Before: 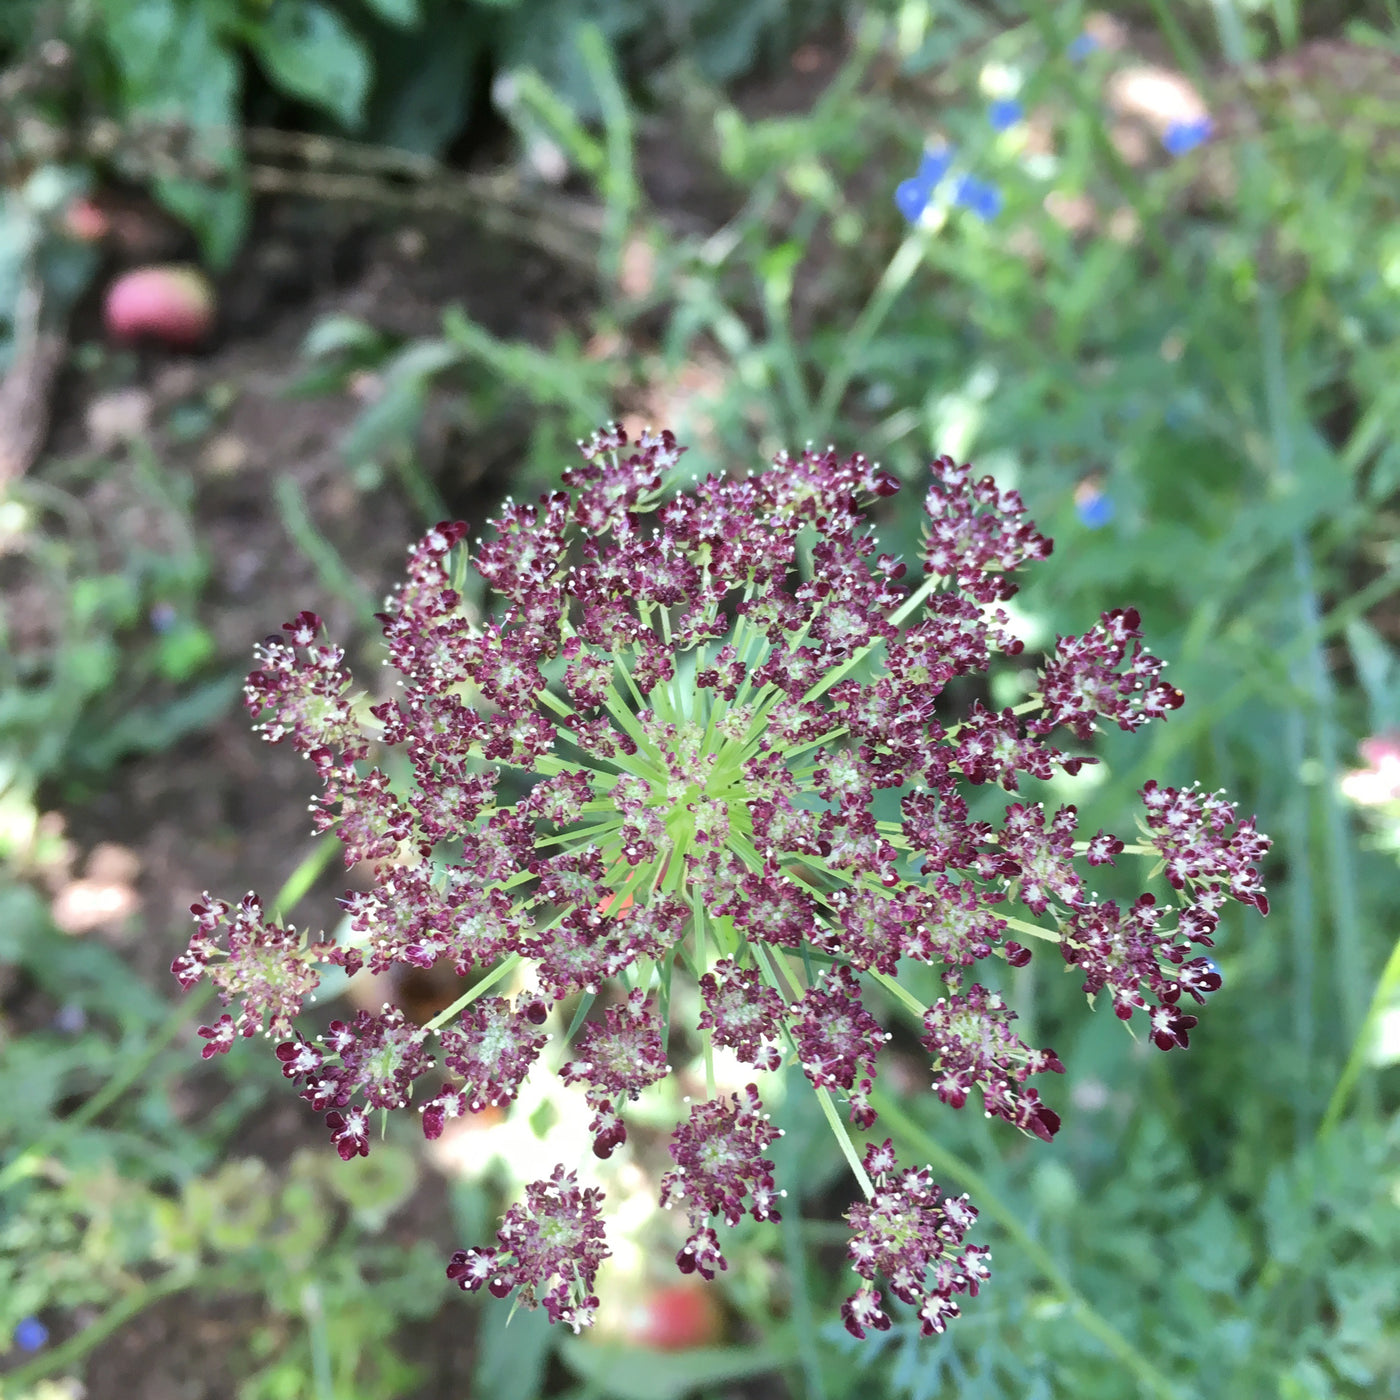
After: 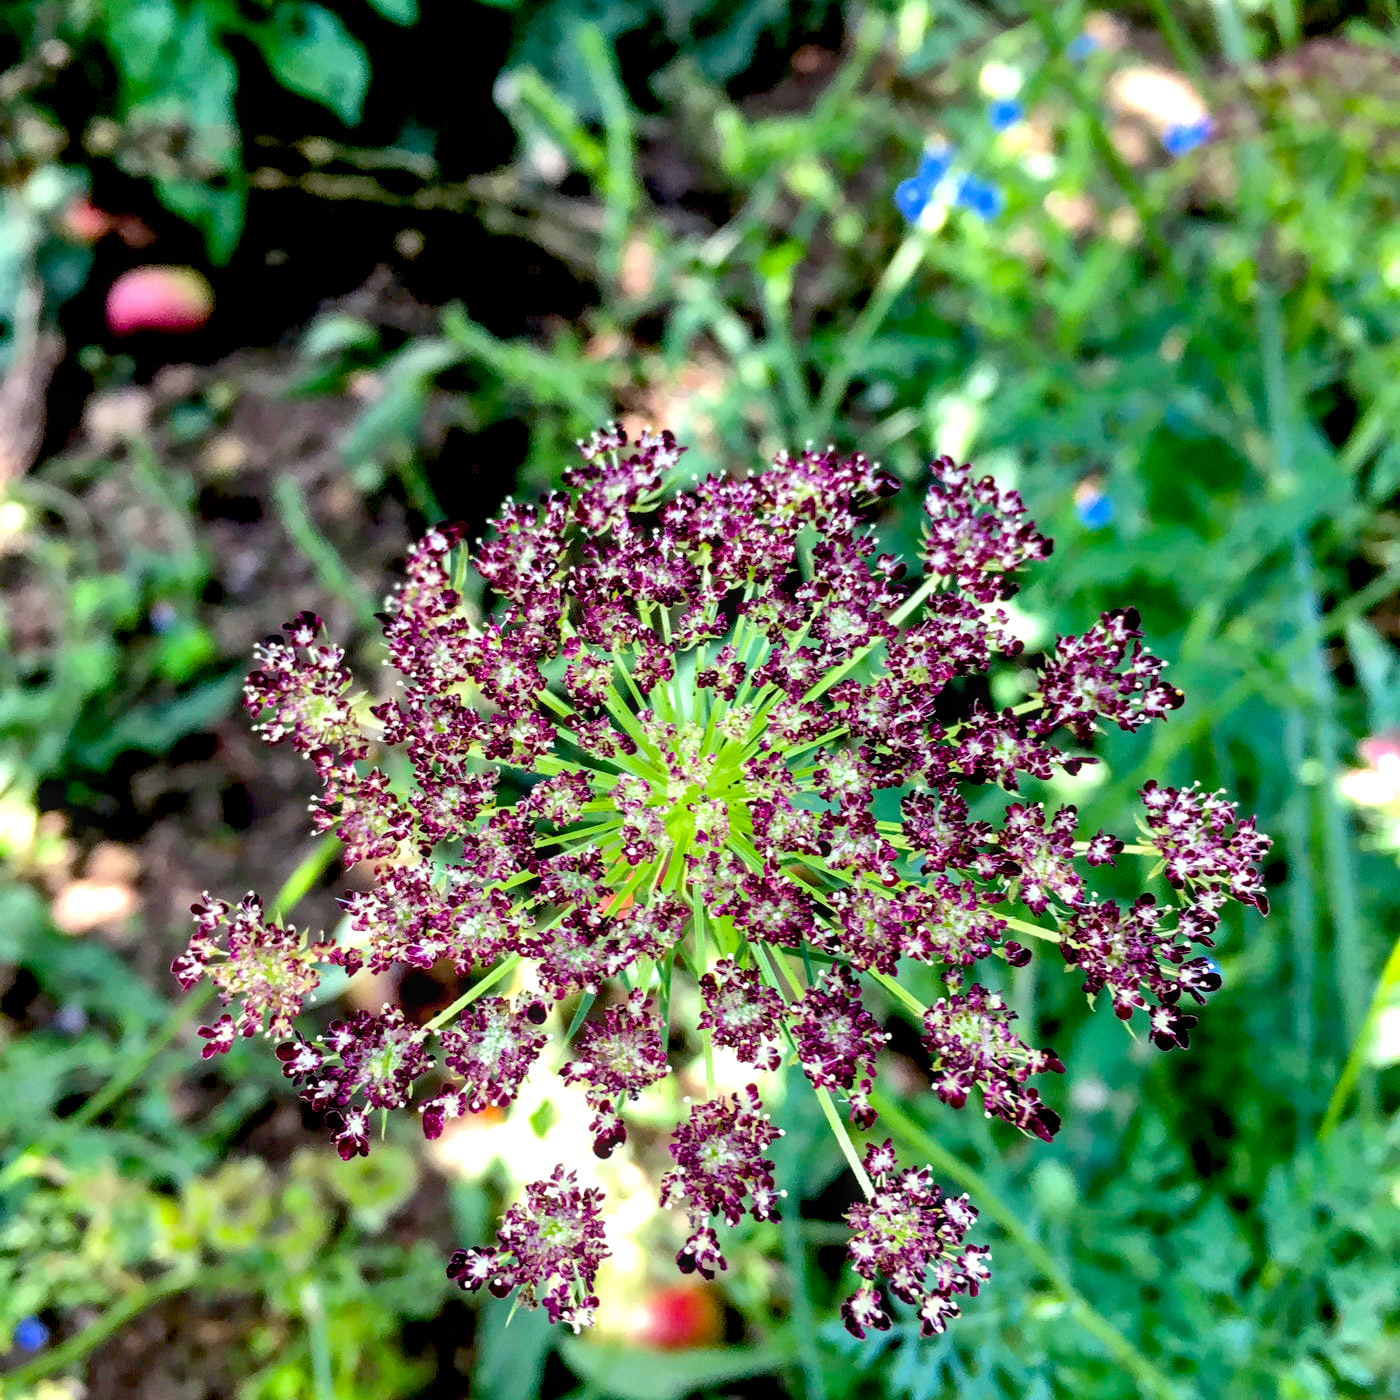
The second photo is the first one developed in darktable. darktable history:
local contrast: on, module defaults
color balance rgb: shadows lift › chroma 0.895%, shadows lift › hue 115.18°, highlights gain › luminance 5.555%, highlights gain › chroma 2.524%, highlights gain › hue 89.03°, perceptual saturation grading › global saturation 36.921%, perceptual brilliance grading › highlights 9.594%, perceptual brilliance grading › mid-tones 4.681%
exposure: black level correction 0.055, exposure -0.039 EV, compensate highlight preservation false
